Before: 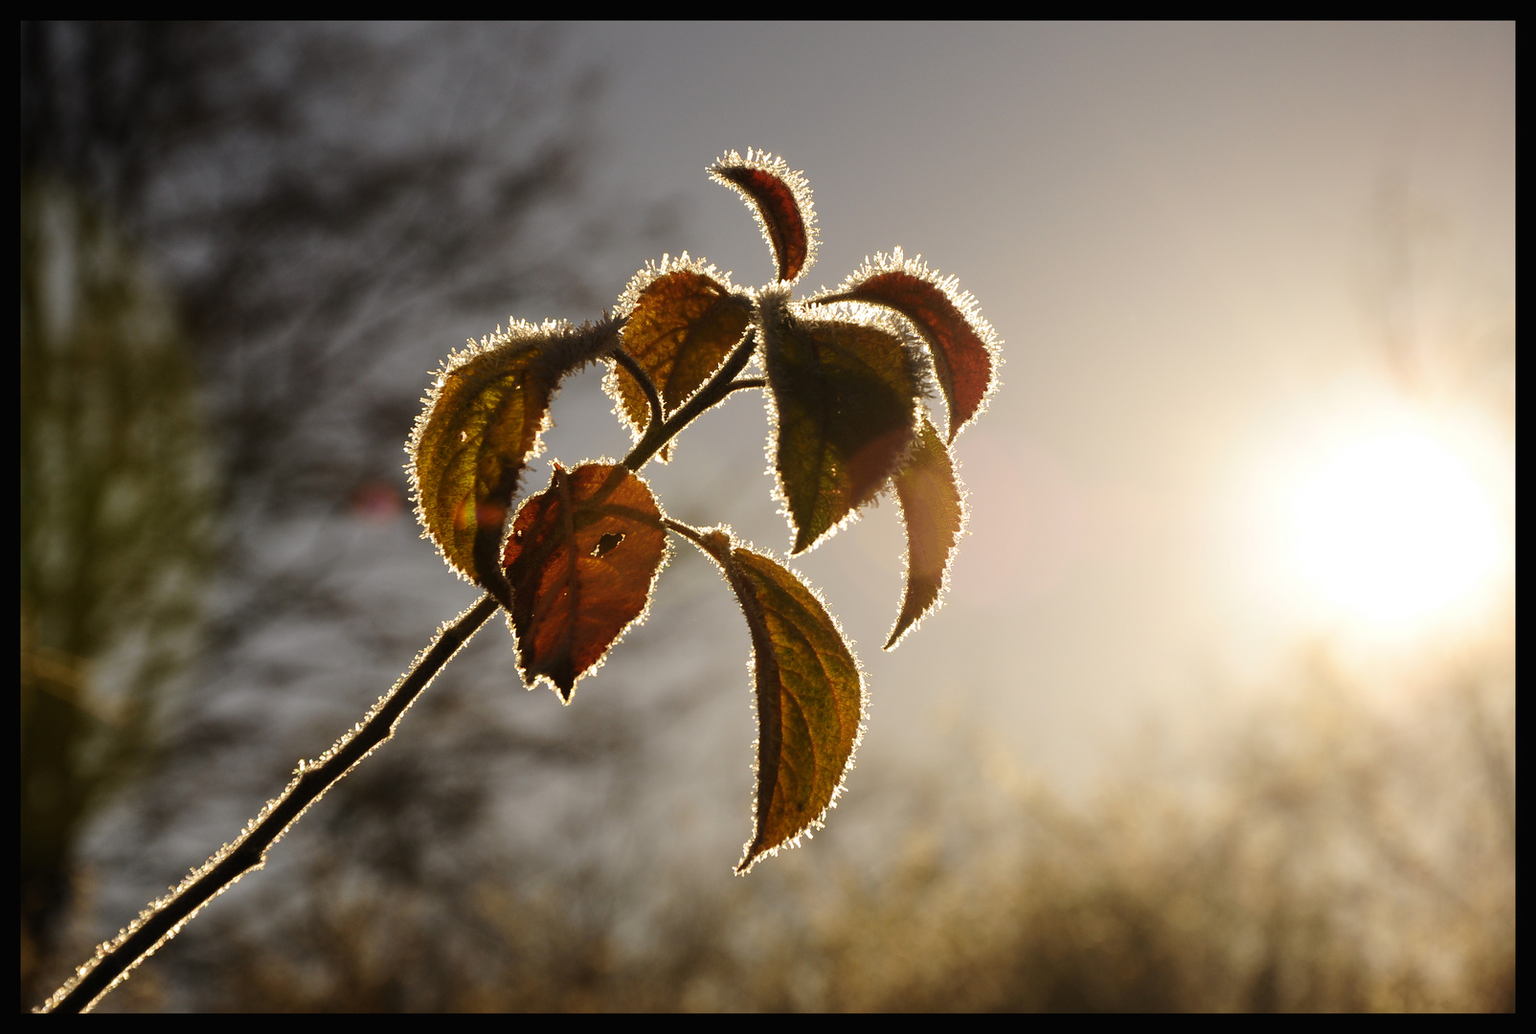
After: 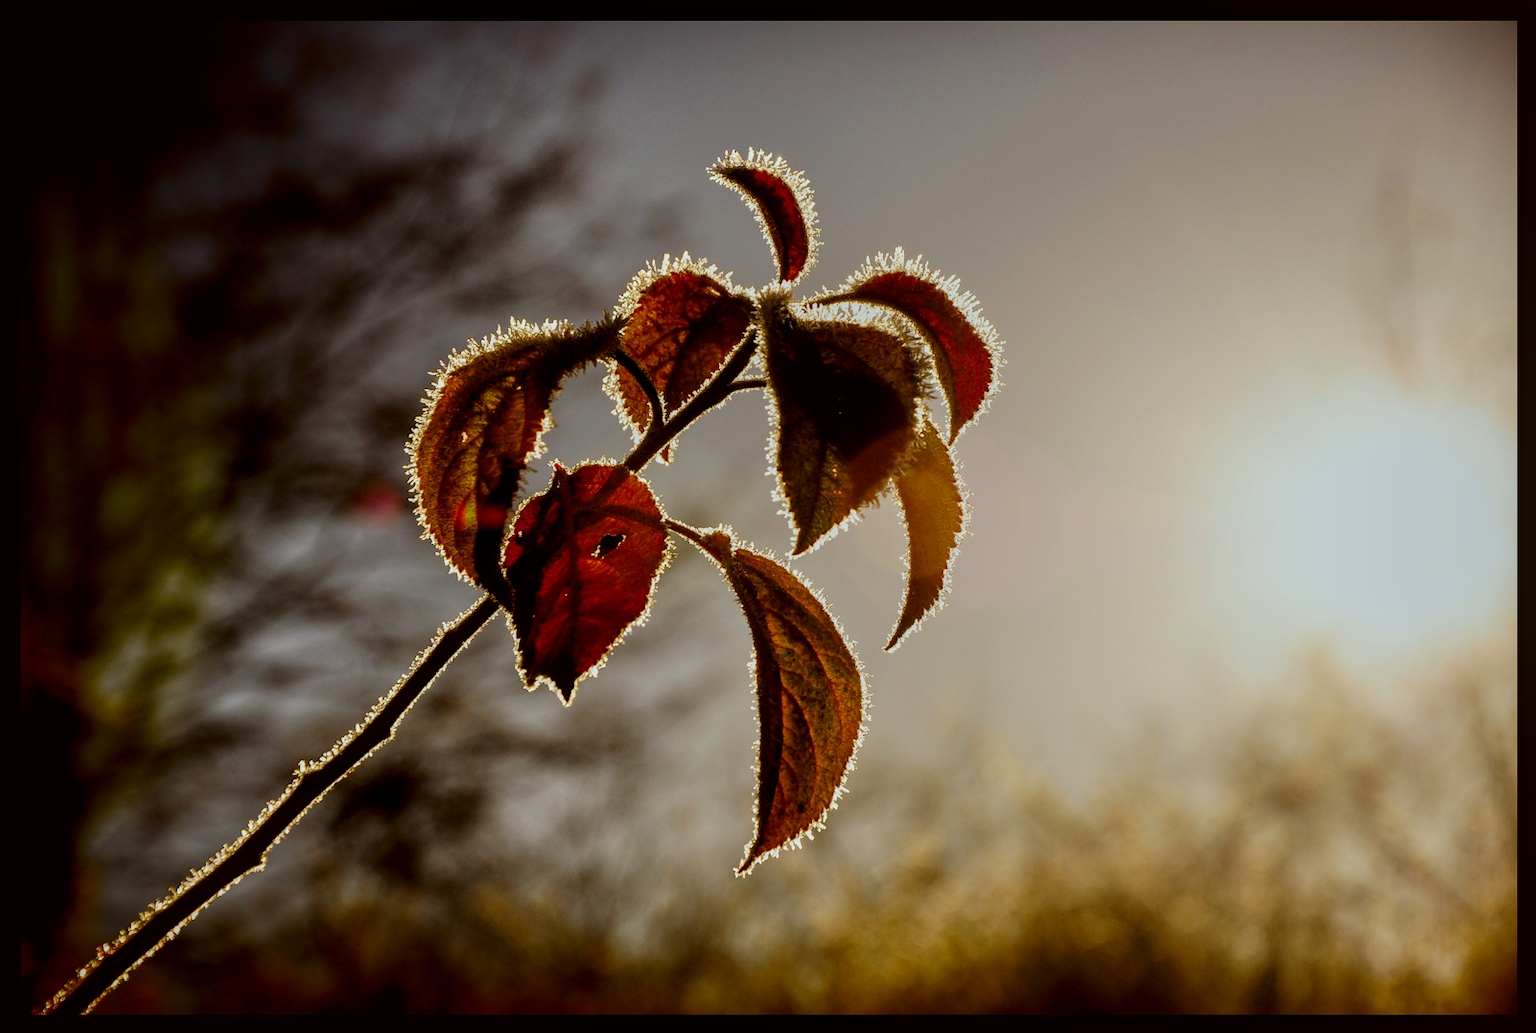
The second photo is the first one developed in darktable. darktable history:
crop: top 0.05%, bottom 0.098%
color correction: highlights a* -4.98, highlights b* -3.76, shadows a* 3.83, shadows b* 4.08
local contrast: on, module defaults
exposure: exposure -0.21 EV, compensate highlight preservation false
tone equalizer: -7 EV 0.15 EV, -6 EV 0.6 EV, -5 EV 1.15 EV, -4 EV 1.33 EV, -3 EV 1.15 EV, -2 EV 0.6 EV, -1 EV 0.15 EV, mask exposure compensation -0.5 EV
filmic rgb: black relative exposure -5 EV, hardness 2.88, contrast 1.3, highlights saturation mix -30%
shadows and highlights: shadows -70, highlights 35, soften with gaussian
contrast brightness saturation: brightness -0.25, saturation 0.2
